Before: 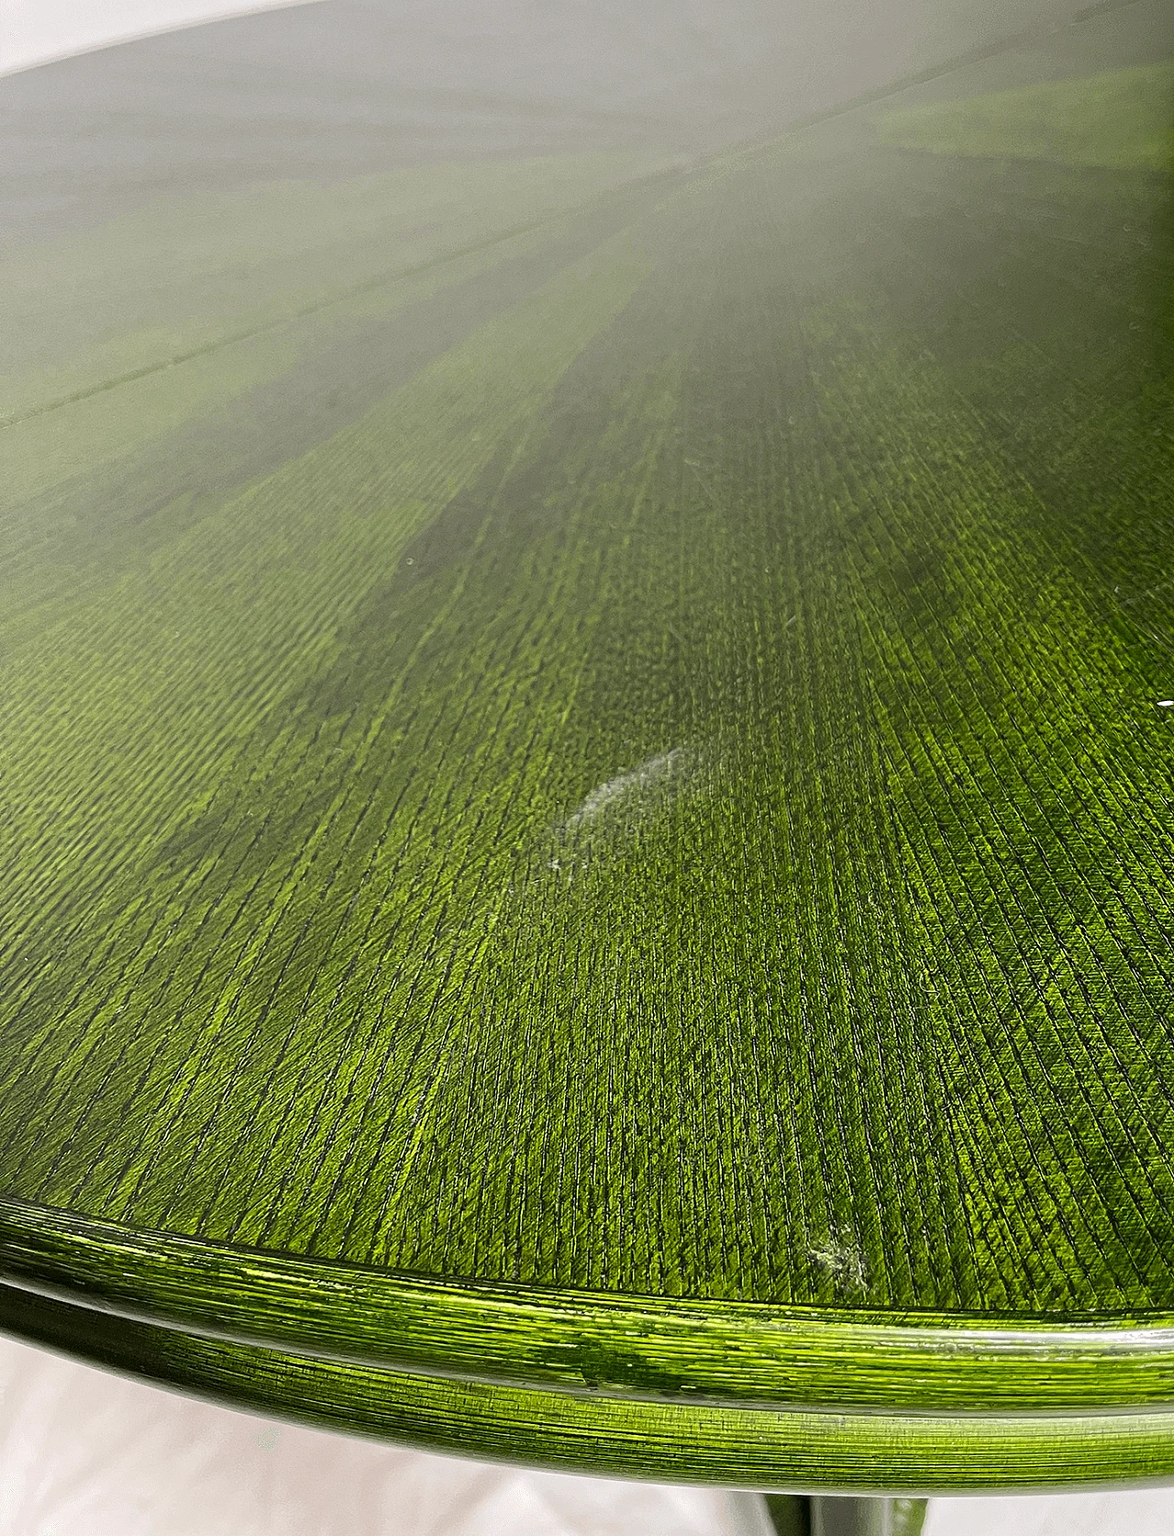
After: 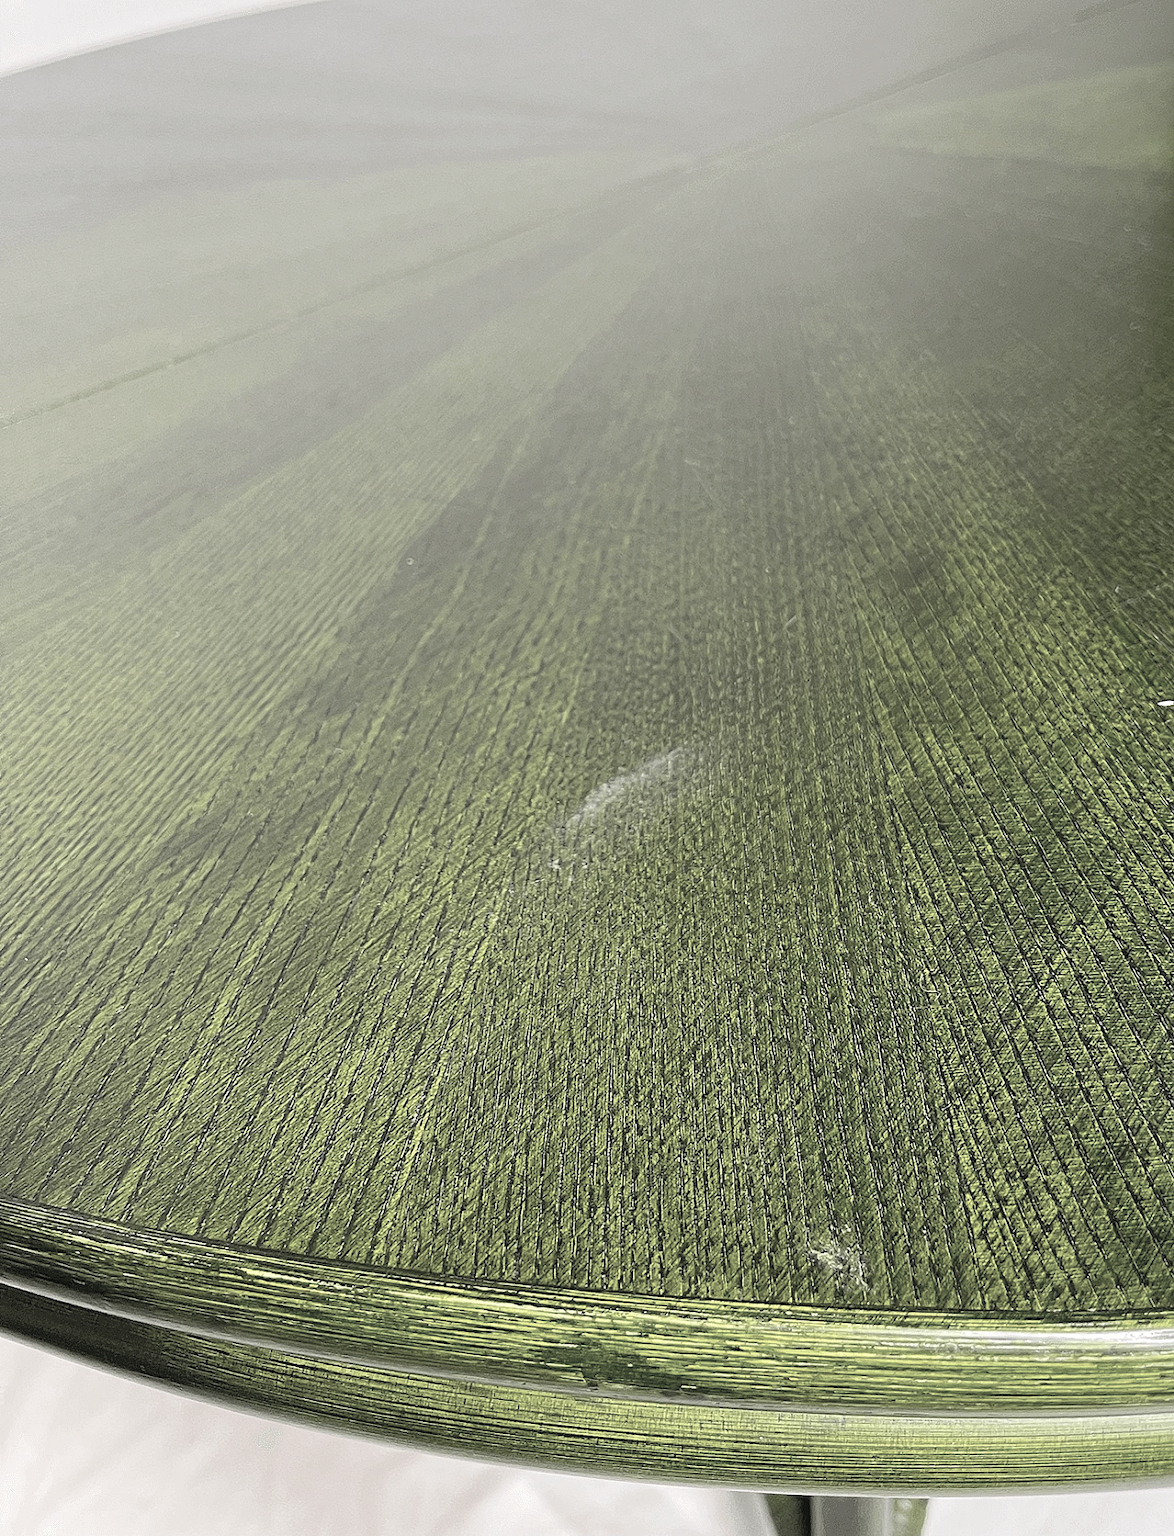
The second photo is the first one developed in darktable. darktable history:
contrast brightness saturation: brightness 0.182, saturation -0.52
tone equalizer: on, module defaults
